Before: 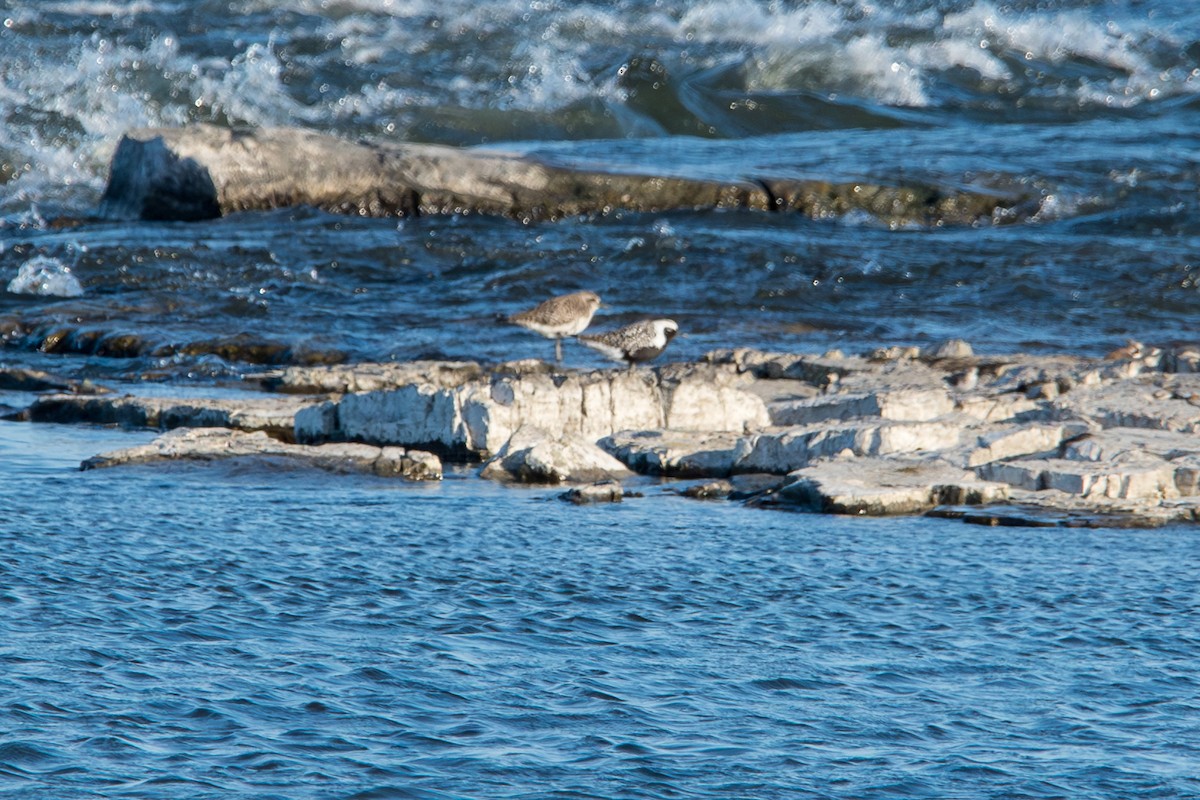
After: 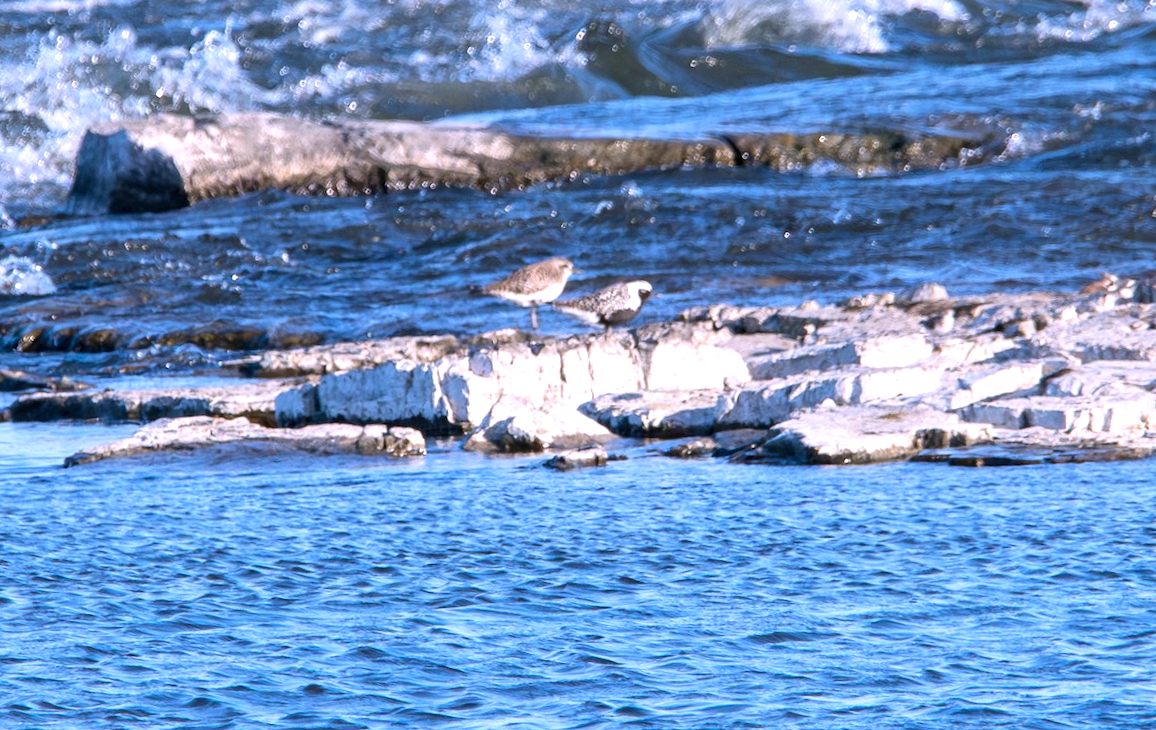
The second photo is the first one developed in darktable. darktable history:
rotate and perspective: rotation -3.52°, crop left 0.036, crop right 0.964, crop top 0.081, crop bottom 0.919
exposure: exposure 0.636 EV, compensate highlight preservation false
tone equalizer: on, module defaults
white balance: red 1.042, blue 1.17
